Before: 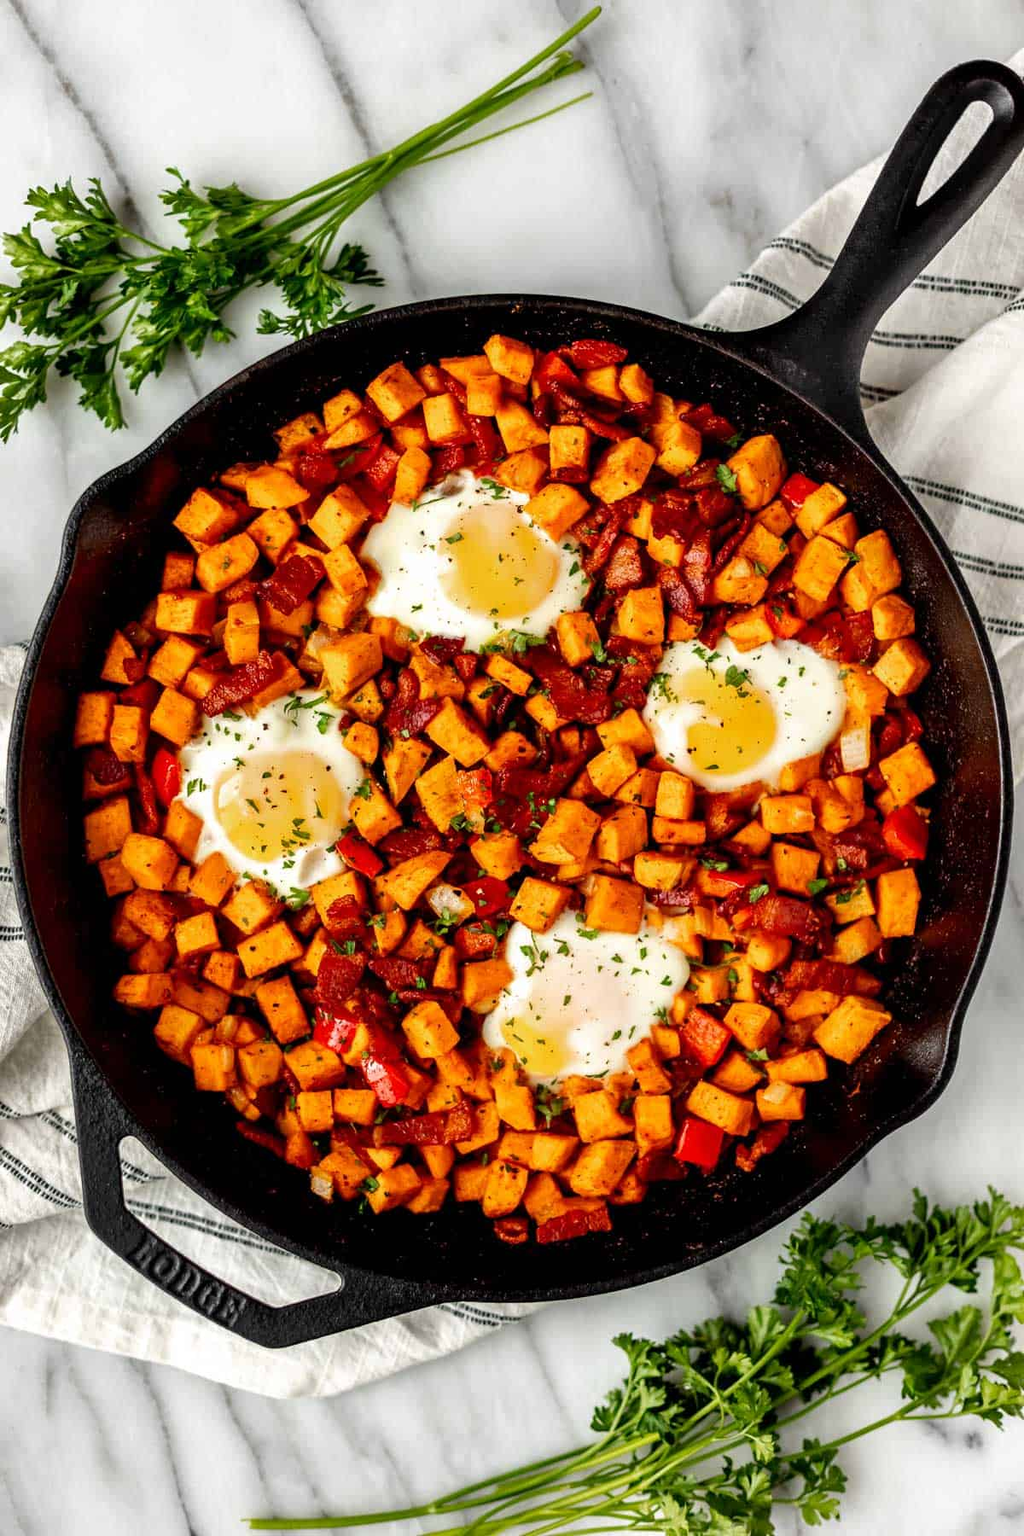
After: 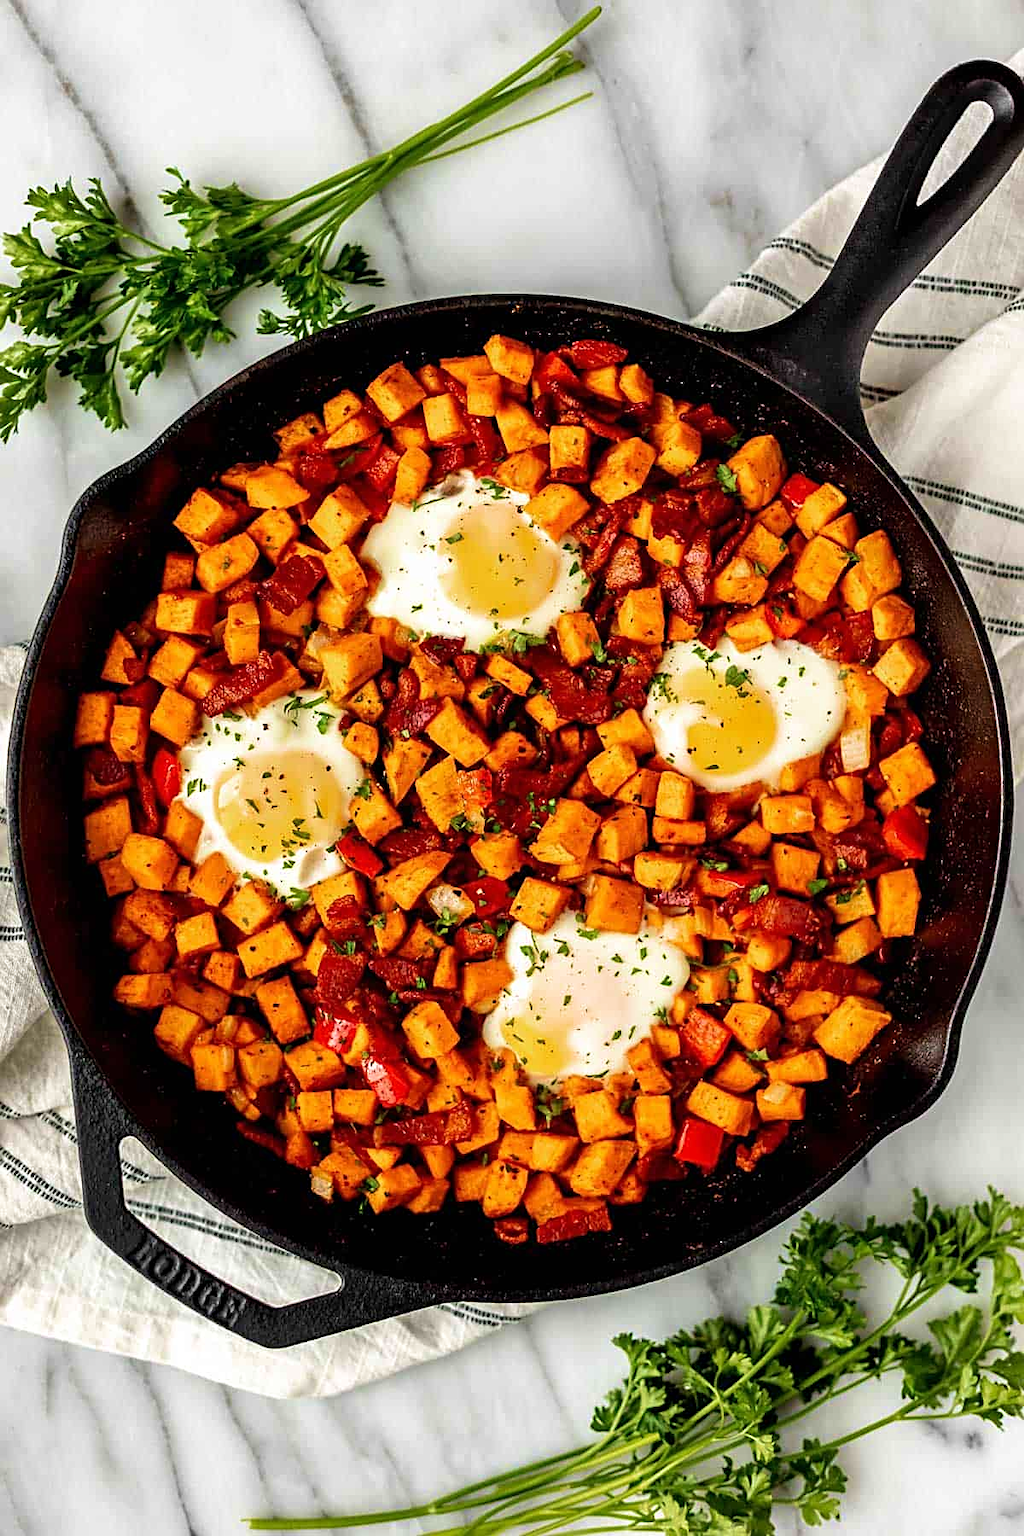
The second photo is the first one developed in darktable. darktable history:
velvia: strength 44.42%
sharpen: on, module defaults
